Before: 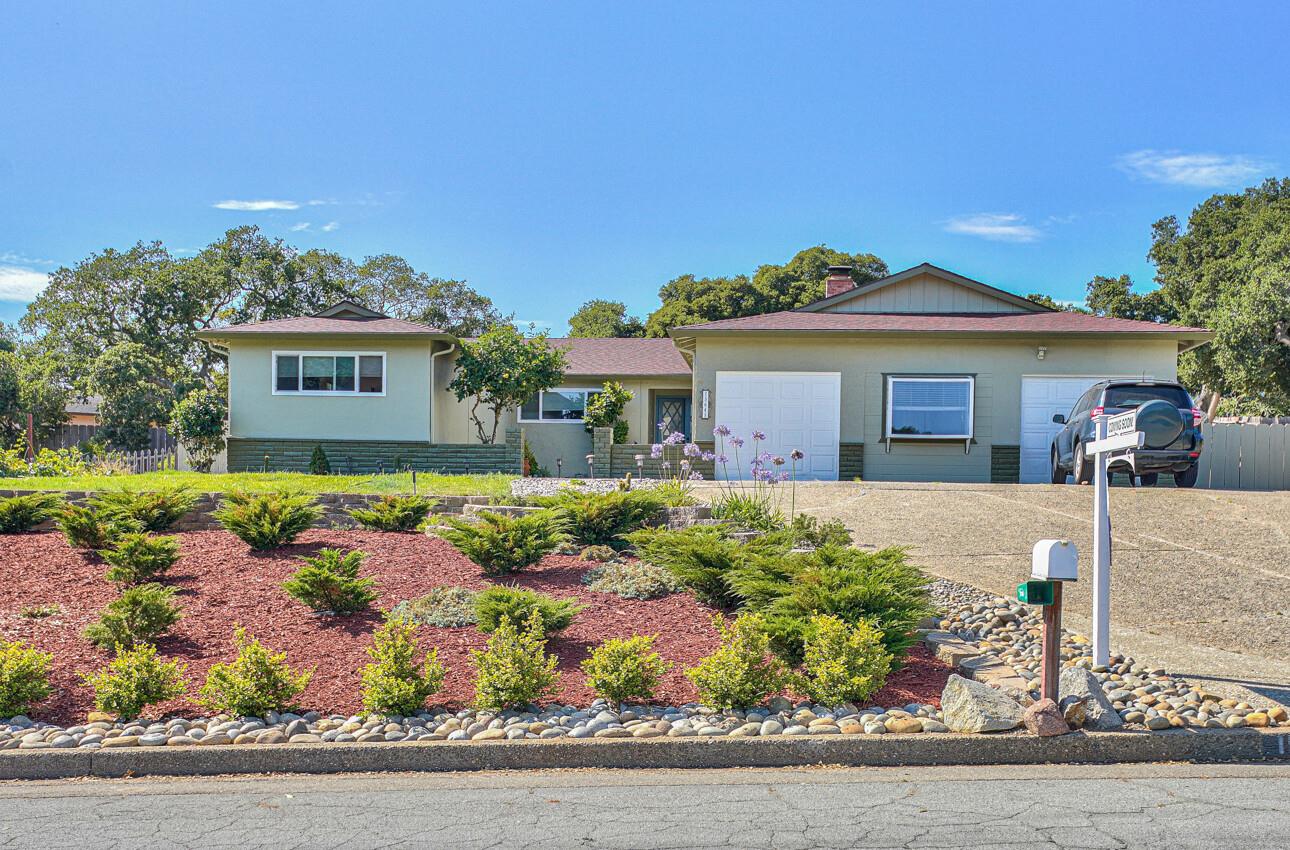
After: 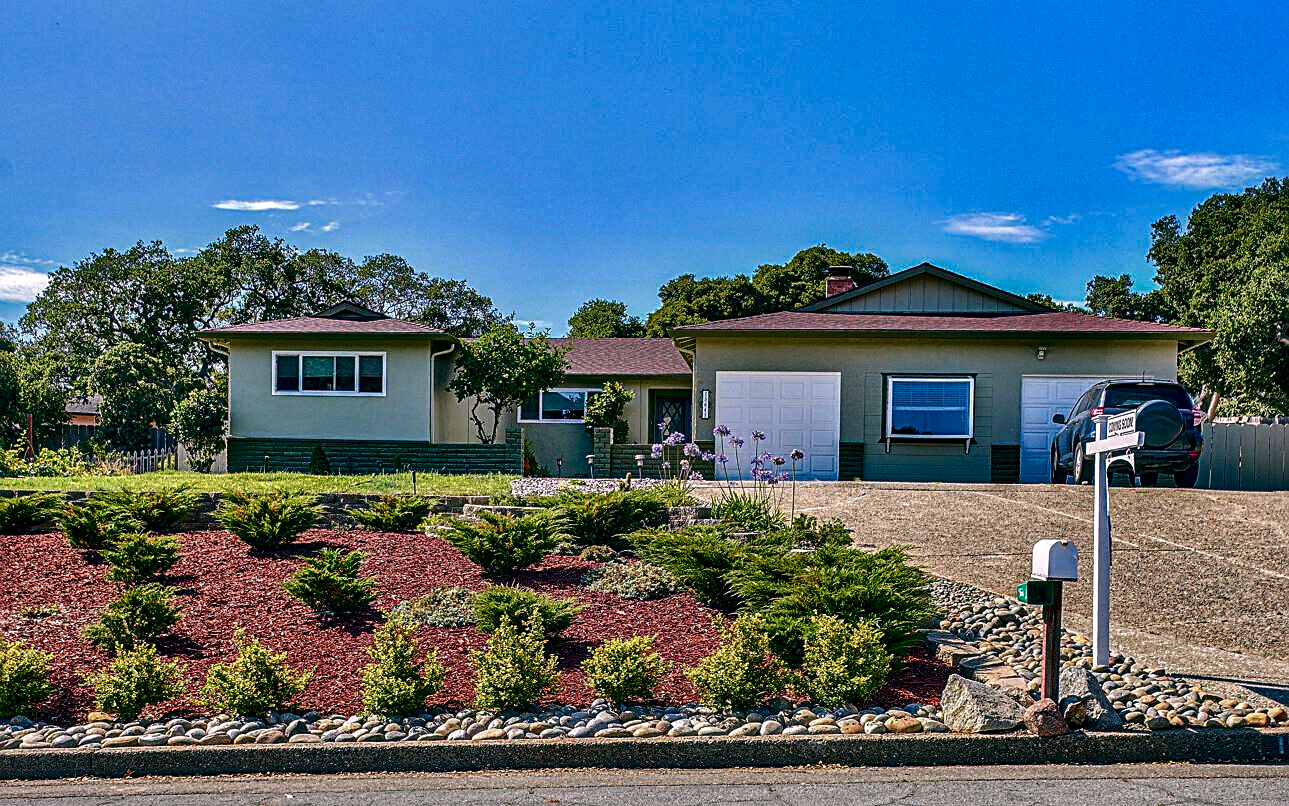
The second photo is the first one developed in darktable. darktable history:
sharpen: on, module defaults
color balance: lift [1.016, 0.983, 1, 1.017], gamma [0.78, 1.018, 1.043, 0.957], gain [0.786, 1.063, 0.937, 1.017], input saturation 118.26%, contrast 13.43%, contrast fulcrum 21.62%, output saturation 82.76%
local contrast: detail 135%, midtone range 0.75
crop and rotate: top 0%, bottom 5.097%
contrast brightness saturation: contrast 0.07, brightness -0.13, saturation 0.06
color balance rgb: perceptual saturation grading › global saturation 20%, perceptual saturation grading › highlights -50%, perceptual saturation grading › shadows 30%
